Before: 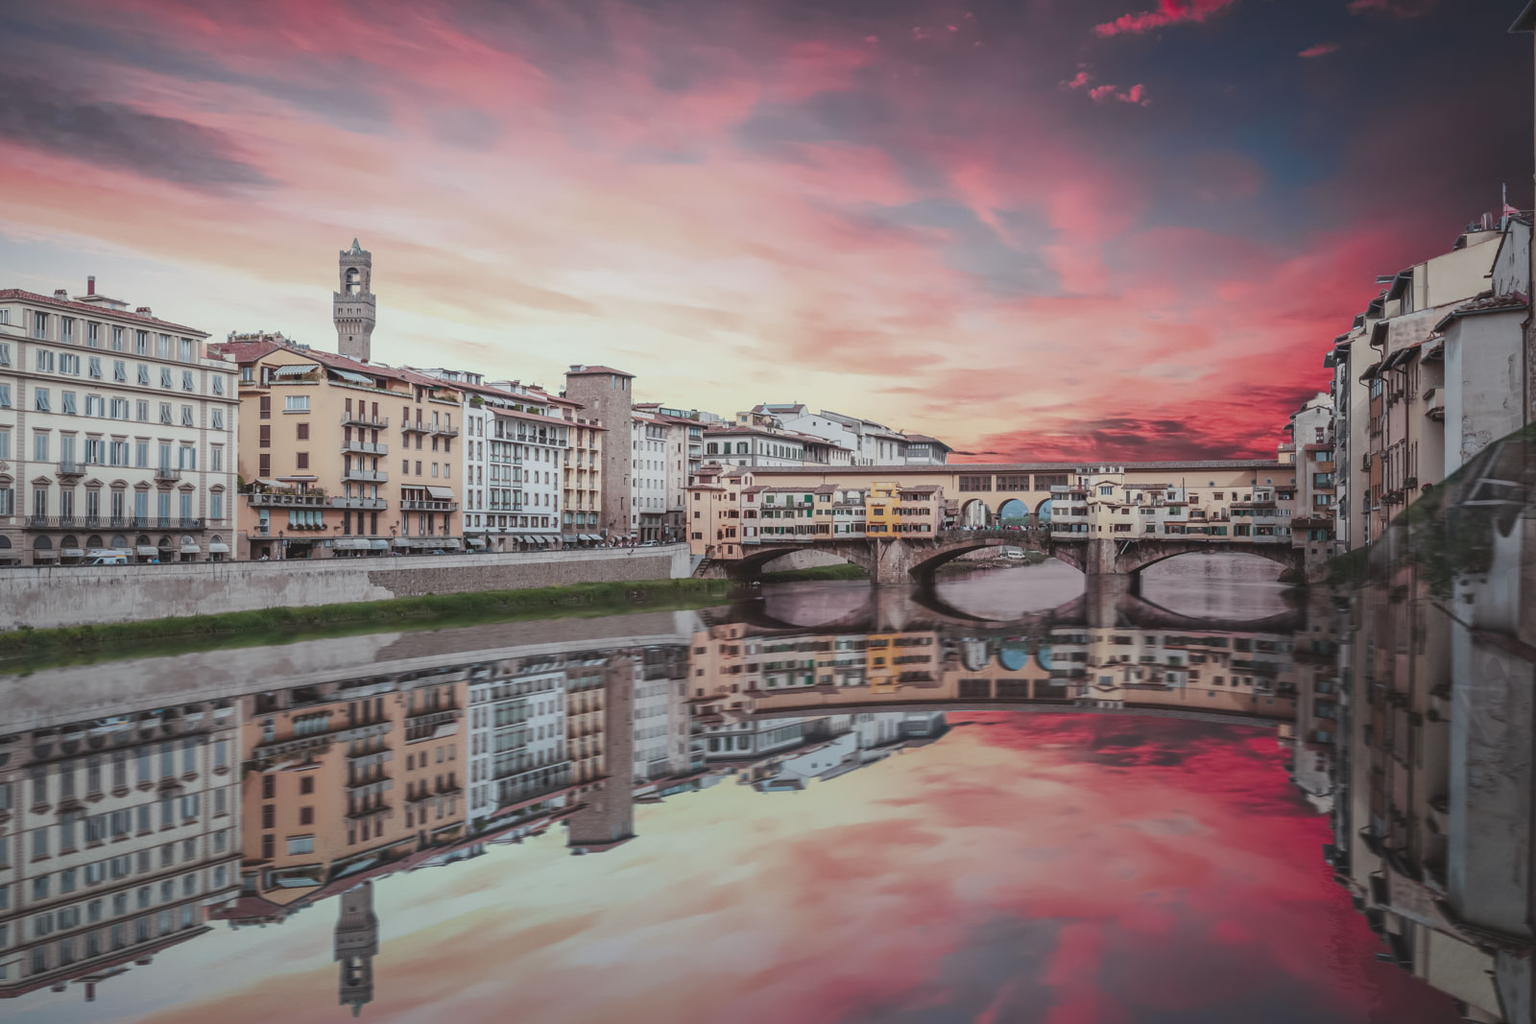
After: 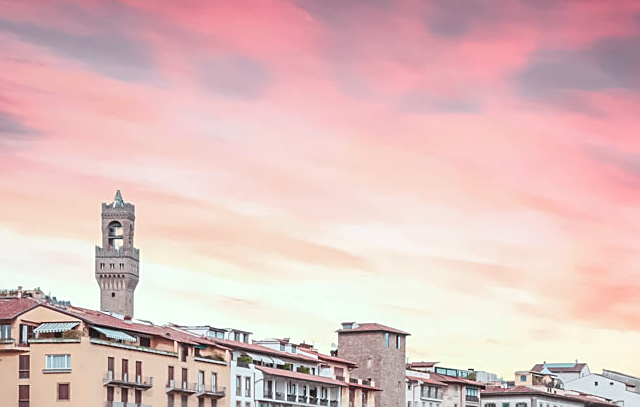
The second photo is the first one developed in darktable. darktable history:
sharpen: on, module defaults
tone equalizer: -8 EV -0.418 EV, -7 EV -0.393 EV, -6 EV -0.314 EV, -5 EV -0.247 EV, -3 EV 0.212 EV, -2 EV 0.329 EV, -1 EV 0.412 EV, +0 EV 0.418 EV
crop: left 15.751%, top 5.463%, right 44.197%, bottom 56.345%
